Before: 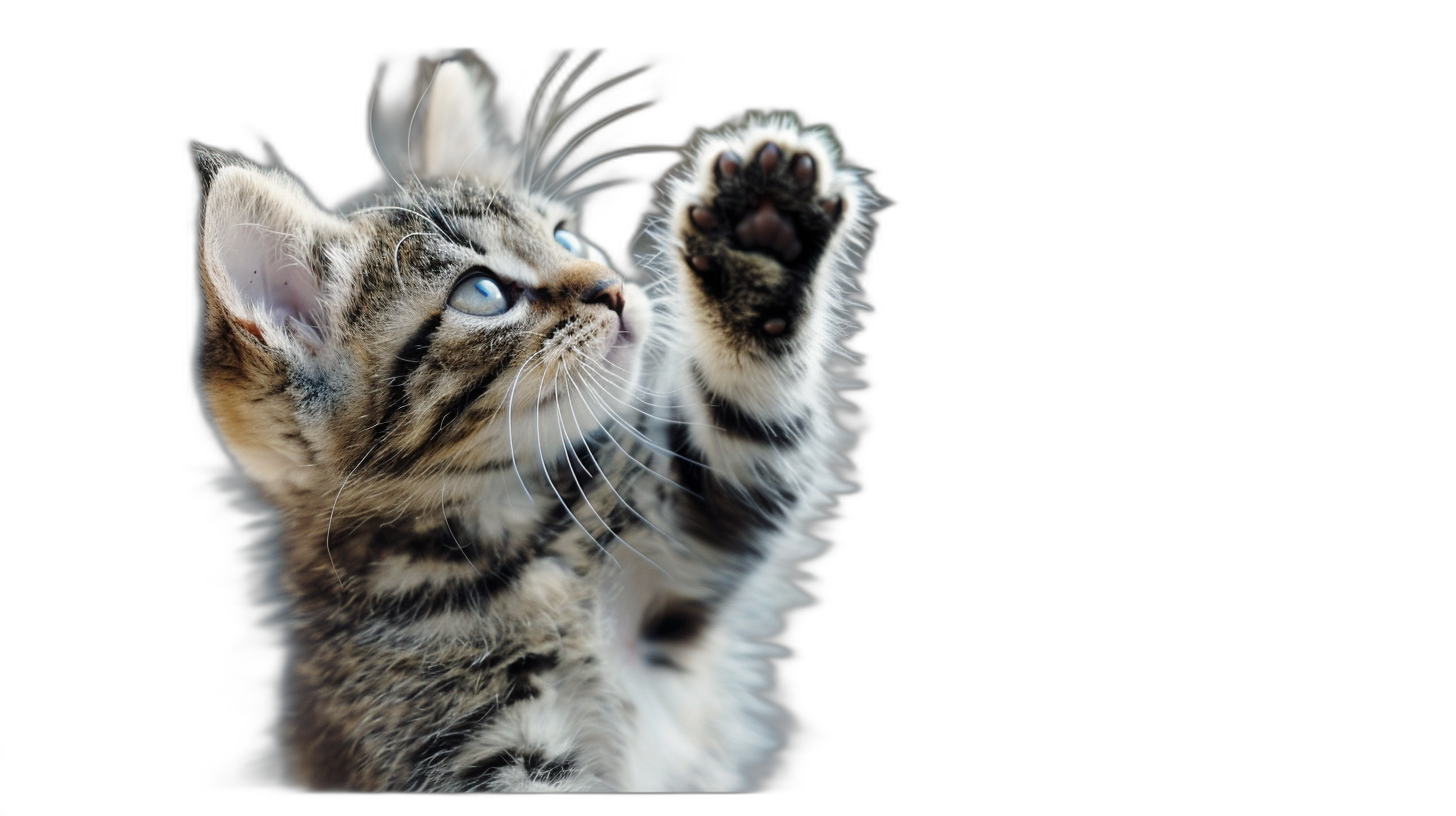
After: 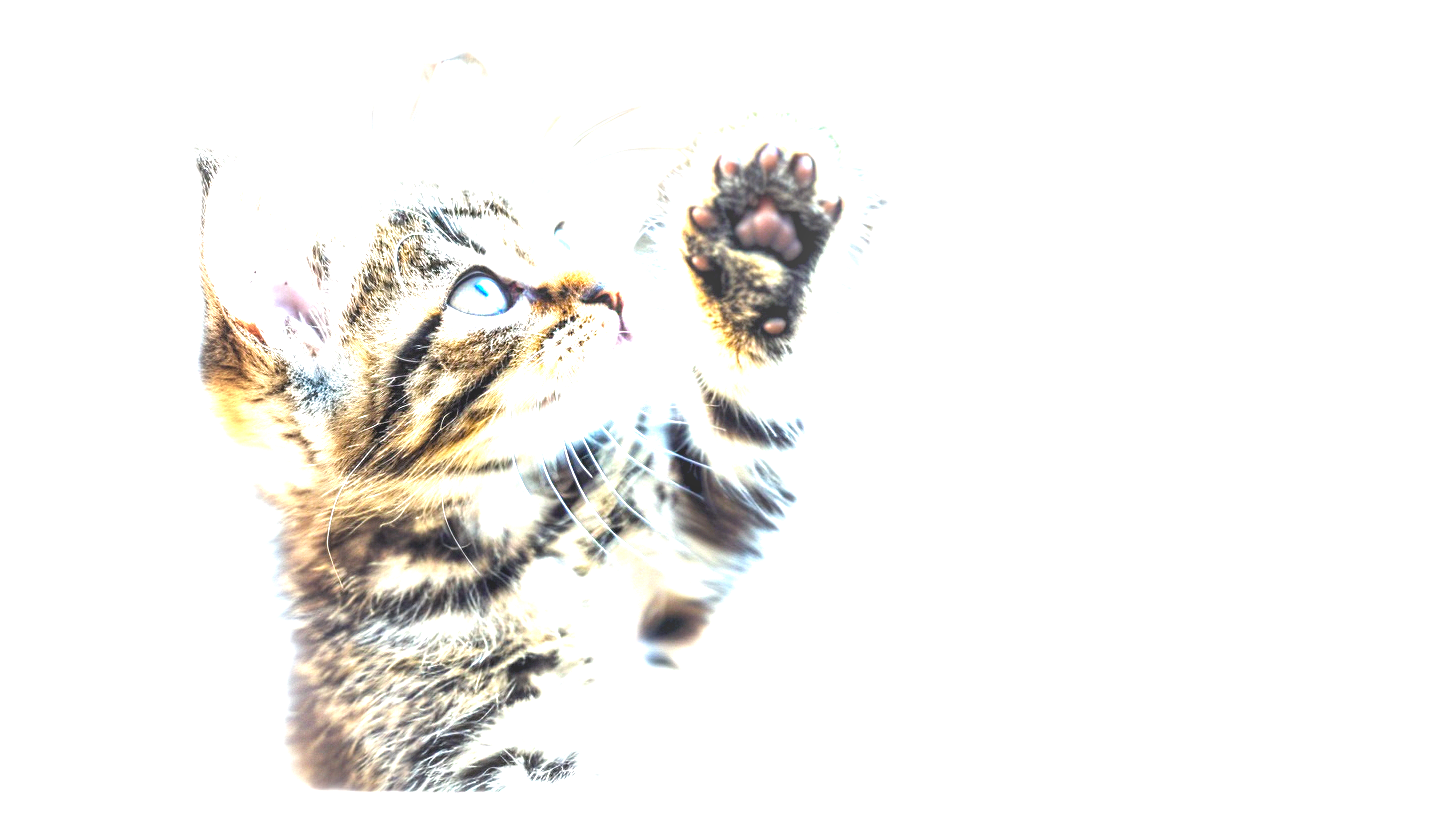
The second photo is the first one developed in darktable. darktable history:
vignetting: fall-off start 18.21%, fall-off radius 137.95%, brightness -0.207, center (-0.078, 0.066), width/height ratio 0.62, shape 0.59
color balance rgb: linear chroma grading › global chroma 15%, perceptual saturation grading › global saturation 30%
exposure: exposure 2.25 EV, compensate highlight preservation false
local contrast: detail 117%
contrast equalizer: octaves 7, y [[0.6 ×6], [0.55 ×6], [0 ×6], [0 ×6], [0 ×6]], mix 0.3
